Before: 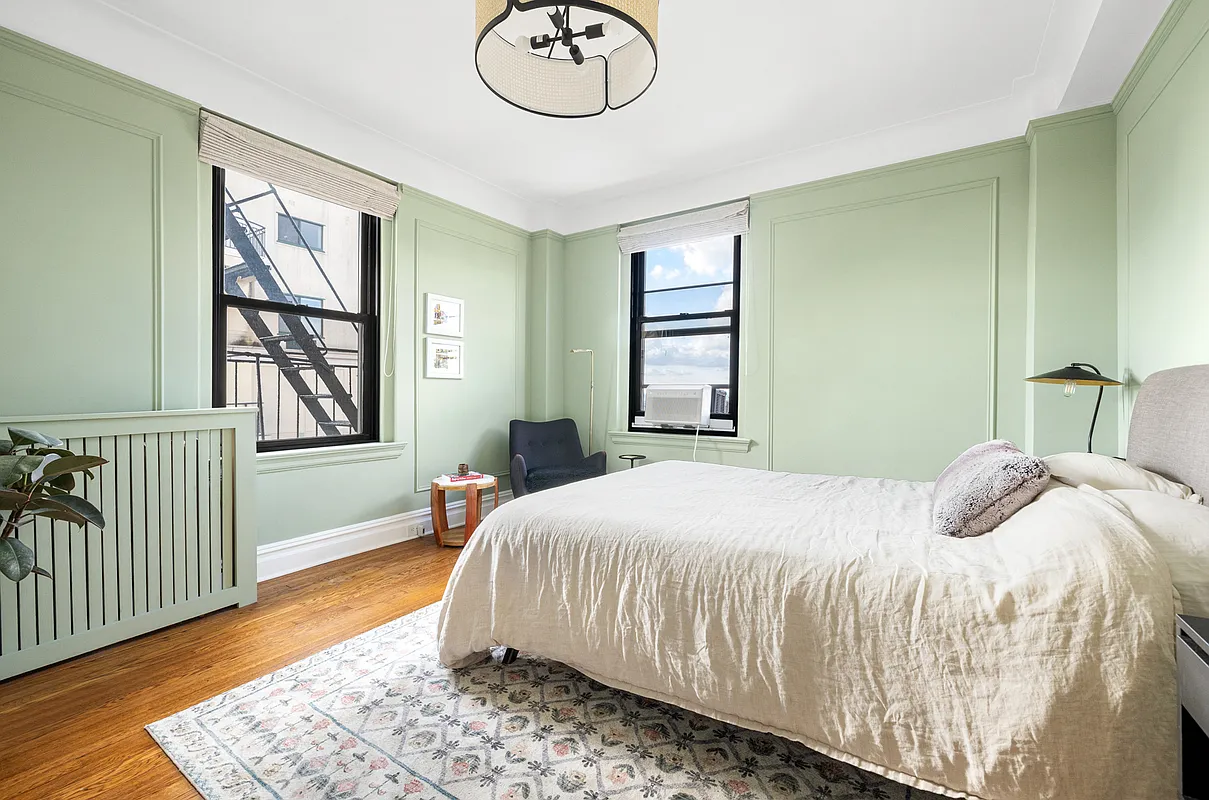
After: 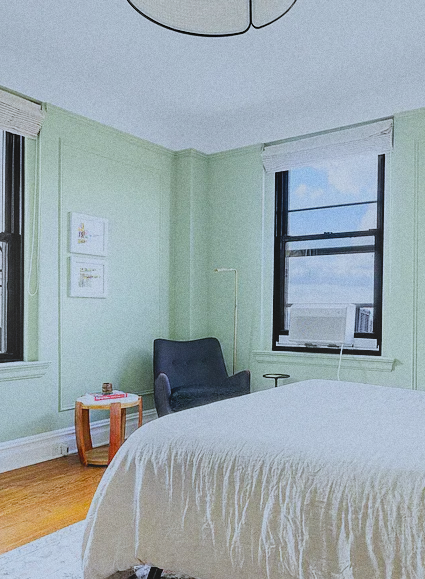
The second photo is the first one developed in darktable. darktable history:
levels: levels [0, 0.499, 1]
crop and rotate: left 29.476%, top 10.214%, right 35.32%, bottom 17.333%
white balance: red 0.924, blue 1.095
grain: coarseness 0.47 ISO
exposure: exposure -0.293 EV, compensate highlight preservation false
filmic rgb: black relative exposure -7.32 EV, white relative exposure 5.09 EV, hardness 3.2
bloom: on, module defaults
color correction: saturation 1.32
